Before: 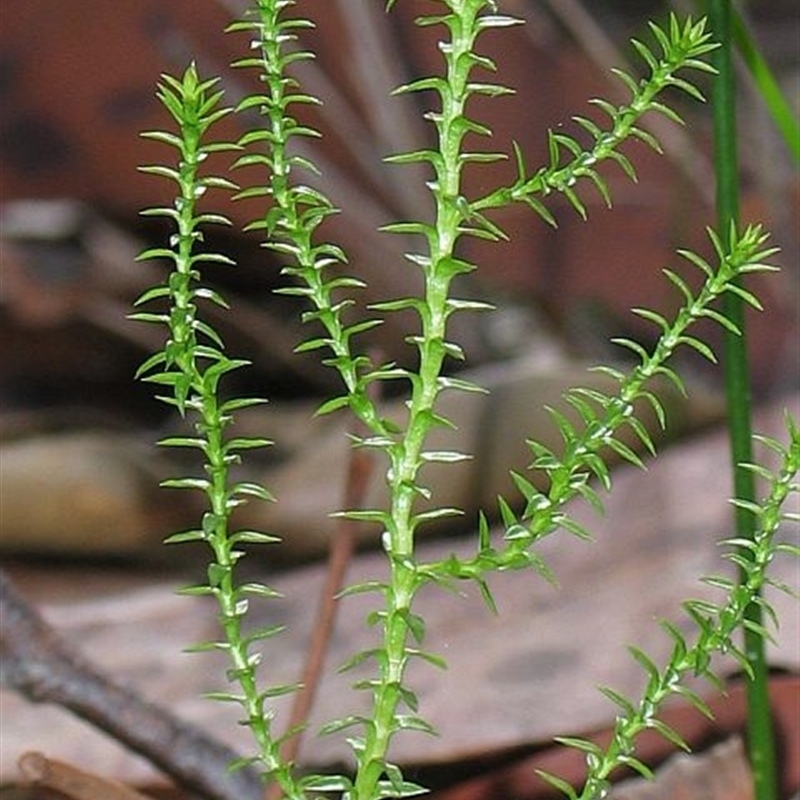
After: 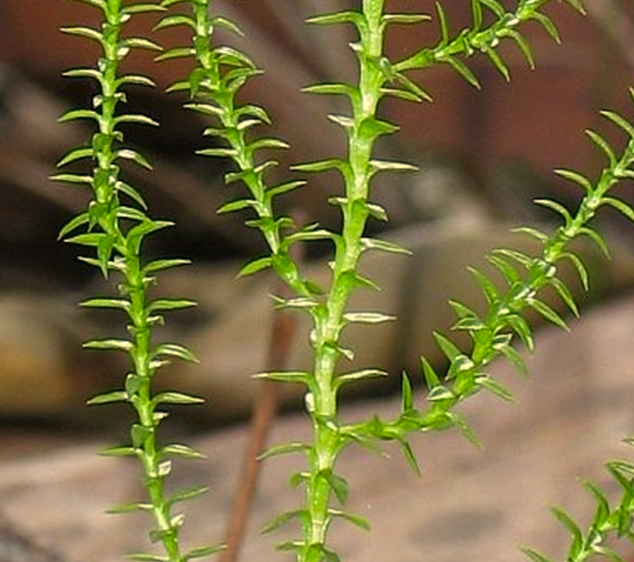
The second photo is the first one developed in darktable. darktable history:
crop: left 9.653%, top 17.383%, right 11.036%, bottom 12.305%
color correction: highlights a* 2.62, highlights b* 22.89
